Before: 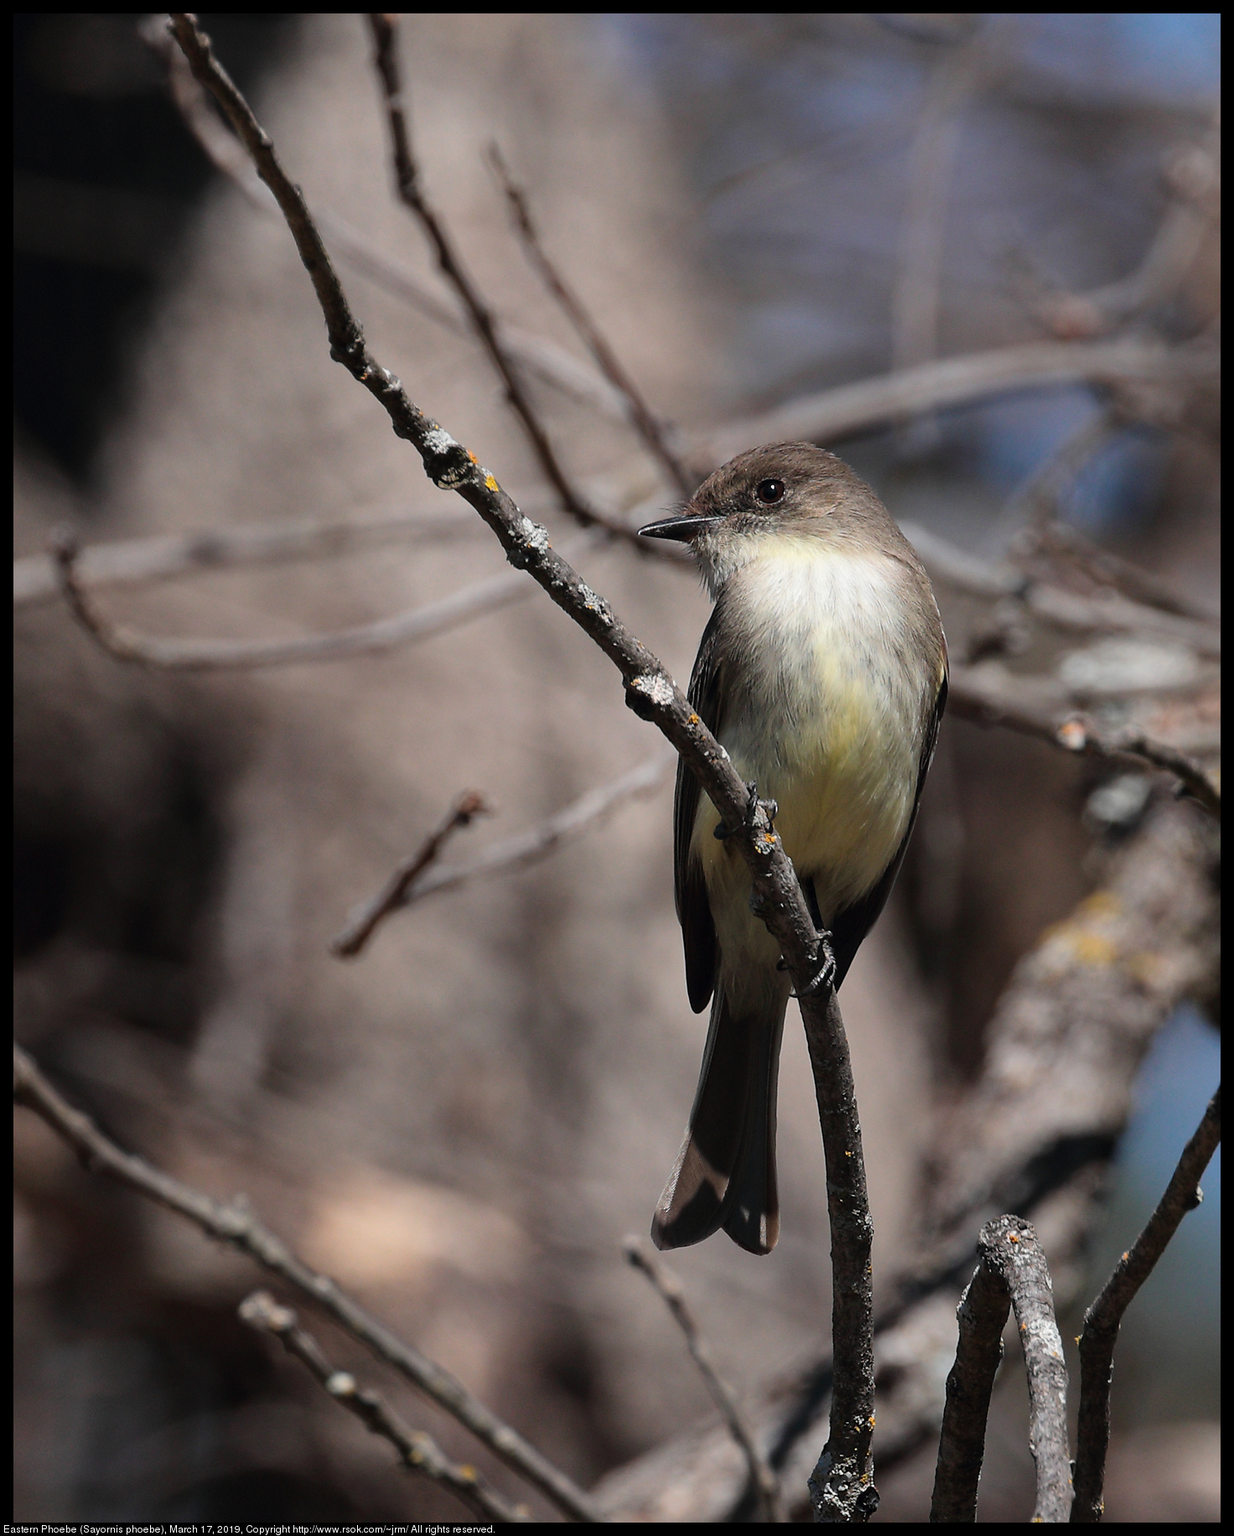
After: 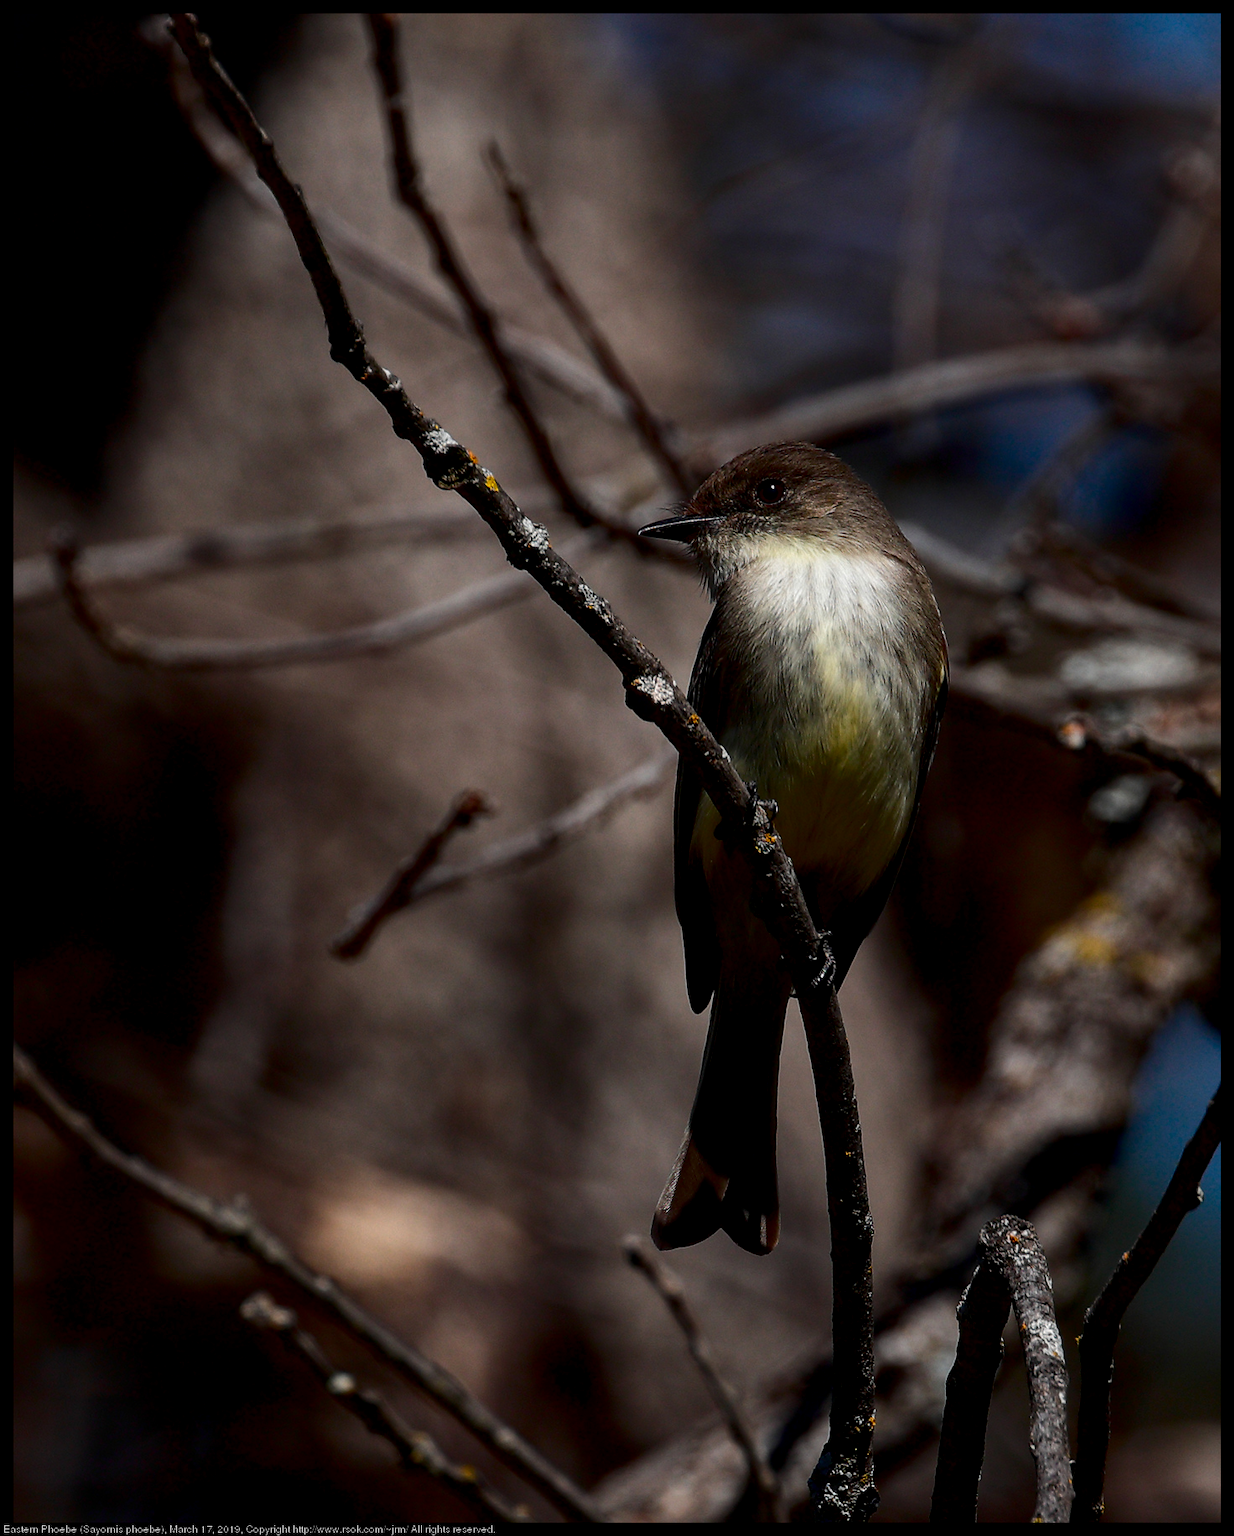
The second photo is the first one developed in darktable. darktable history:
local contrast: on, module defaults
contrast brightness saturation: contrast 0.09, brightness -0.59, saturation 0.17
